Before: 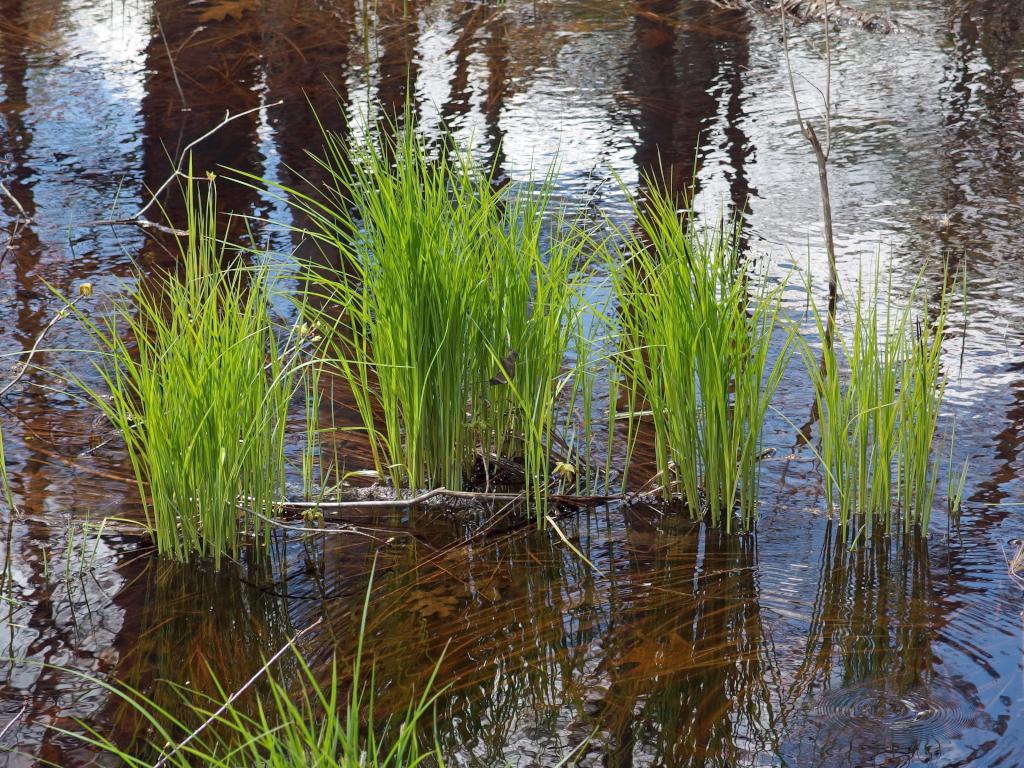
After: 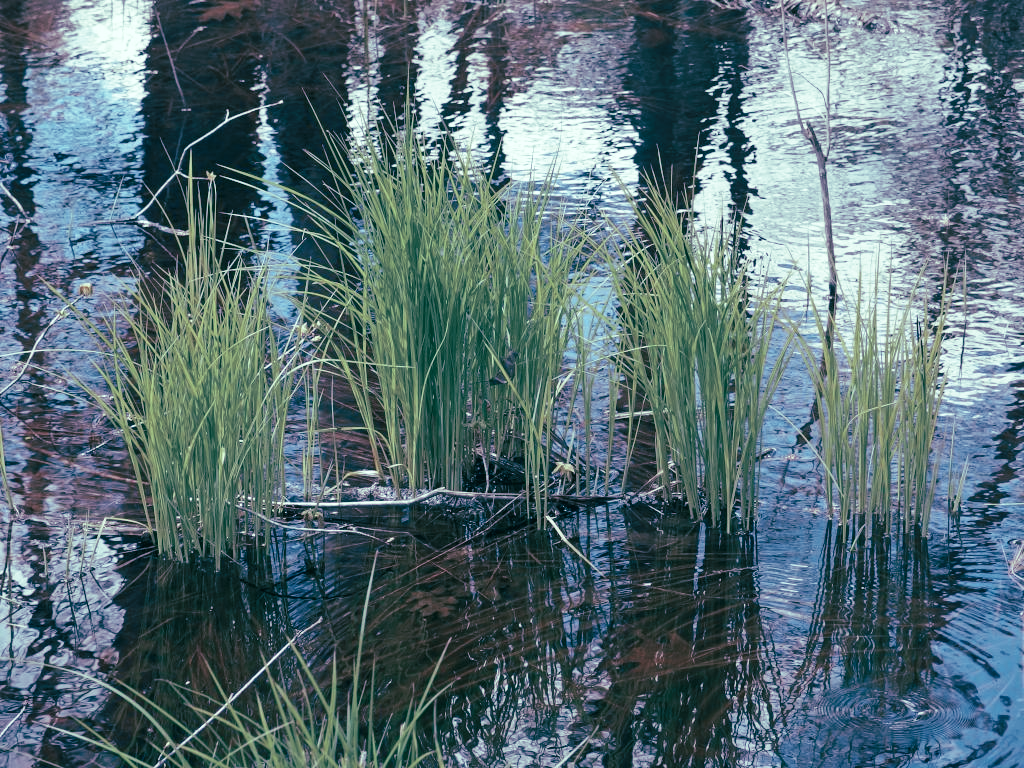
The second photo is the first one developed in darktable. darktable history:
tone curve: curves: ch0 [(0, 0) (0.003, 0.019) (0.011, 0.022) (0.025, 0.03) (0.044, 0.049) (0.069, 0.08) (0.1, 0.111) (0.136, 0.144) (0.177, 0.189) (0.224, 0.23) (0.277, 0.285) (0.335, 0.356) (0.399, 0.428) (0.468, 0.511) (0.543, 0.597) (0.623, 0.682) (0.709, 0.773) (0.801, 0.865) (0.898, 0.945) (1, 1)], preserve colors none
color look up table: target L [86.97, 85.21, 78.58, 78.18, 66.58, 72.11, 43.14, 49.23, 44.22, 38.19, 24.08, 4.545, 200.38, 90.04, 73.64, 68.24, 55.19, 56.5, 57.08, 52.9, 48.31, 45.57, 39.77, 37.67, 32.84, 12.6, 89.92, 73.28, 78.78, 80.58, 68.8, 70.86, 54.3, 52.38, 45.1, 39.67, 39.97, 38.24, 29.02, 22.52, 22.06, 18.74, 8.907, 99.06, 91.02, 87.04, 68.72, 61.32, 16.15], target a [-13.84, -13.92, -38.21, -25.46, -39.14, -38.28, -26.64, -18.76, -1.665, -14.14, -21.98, -7.359, 0, -12.75, 8.395, 15.96, 8.496, 38.55, 9.479, 54.56, 56.17, 21.35, 26.67, 5.523, 36.68, 5.382, -4.535, 13.65, 4.667, 8.851, -22.8, 12.04, 15.72, 39.91, 4.687, 37.05, -7.681, 17.89, 14.75, -13.92, 0.2, 13.21, 6.679, -10.87, -39.28, -31.67, -9.437, -26.05, -4.767], target b [23.18, 34.4, 17.42, 5.315, 27.26, 3.036, 7.153, -13.25, -7.333, 6.413, 1.156, -0.09, 0, 4.415, 11.04, 22.63, 19.43, -3.277, -4.893, -7.435, 16.76, 10.15, -10.67, -15.03, 3.805, 5.108, -5.12, -8.867, -13.79, -15.37, -28.51, -27.38, -21.71, -28.82, -44.16, -21.88, -34.77, -54.17, -34.54, -14.39, -20.55, -42.72, -31.49, -1.727, 2.161, -8.227, -8.464, -24.16, -22.44], num patches 49
